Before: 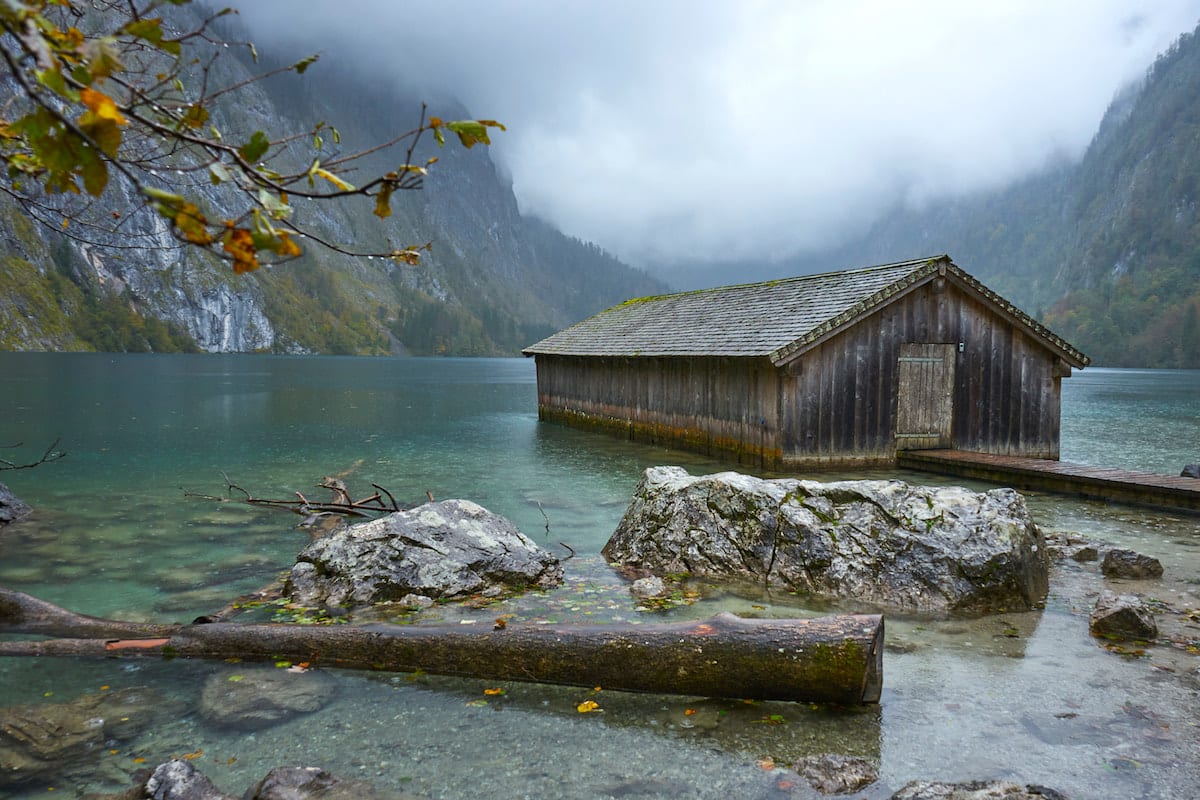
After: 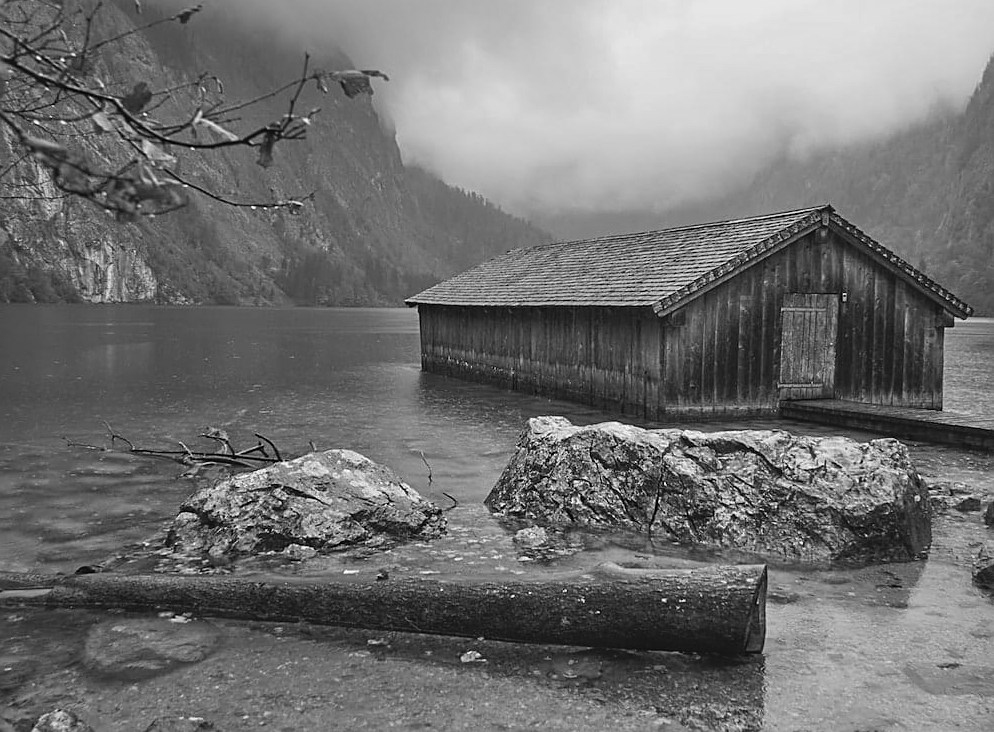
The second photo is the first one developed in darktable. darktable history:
color balance: lift [1.005, 0.99, 1.007, 1.01], gamma [1, 1.034, 1.032, 0.966], gain [0.873, 1.055, 1.067, 0.933]
crop: left 9.807%, top 6.259%, right 7.334%, bottom 2.177%
sharpen: on, module defaults
monochrome: size 1
velvia: on, module defaults
shadows and highlights: shadows 22.7, highlights -48.71, soften with gaussian
color correction: highlights a* 7.34, highlights b* 4.37
